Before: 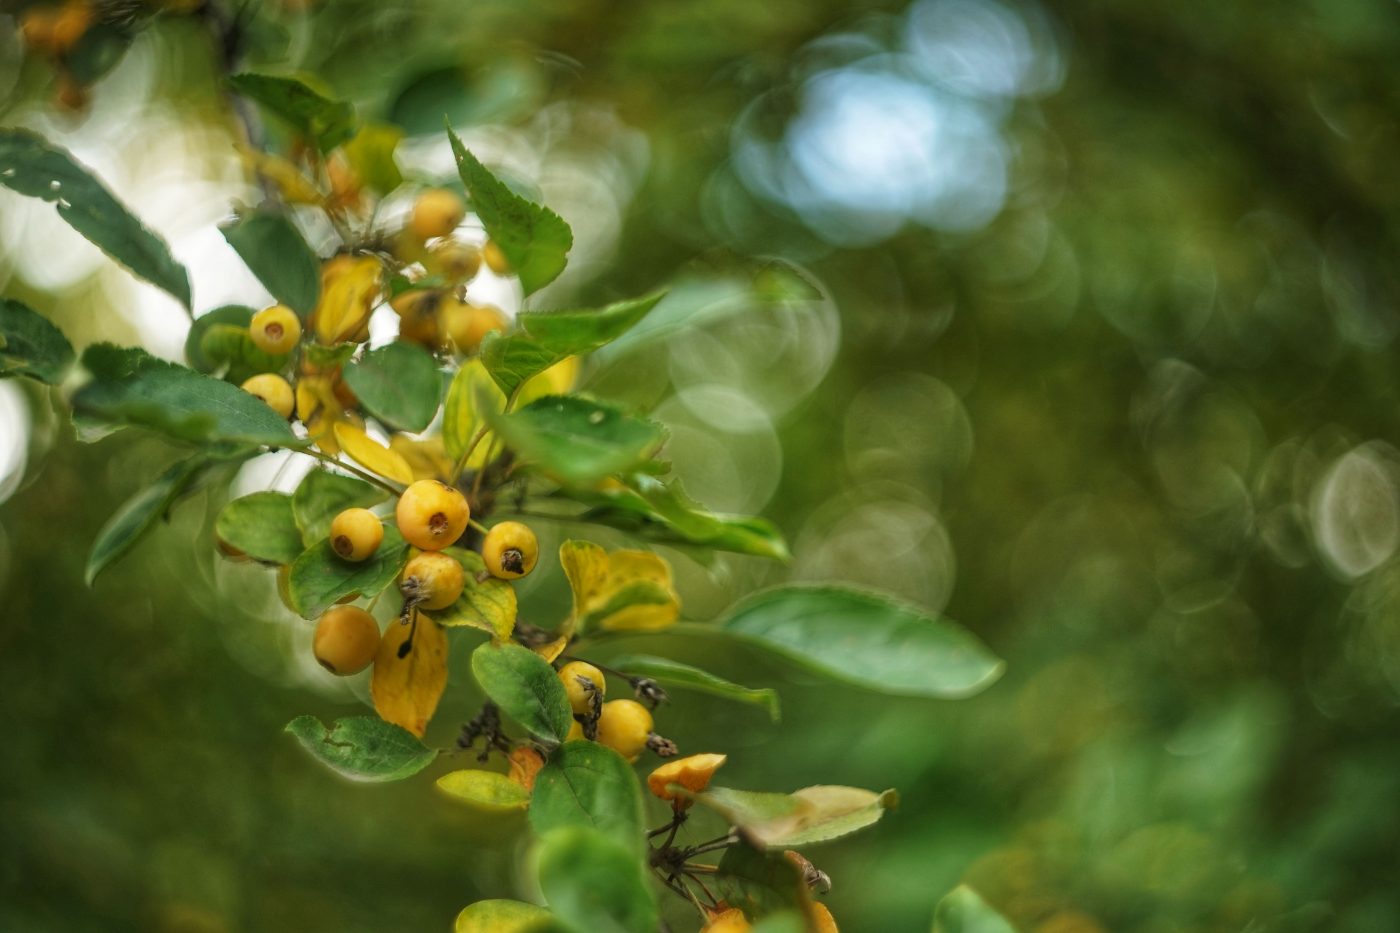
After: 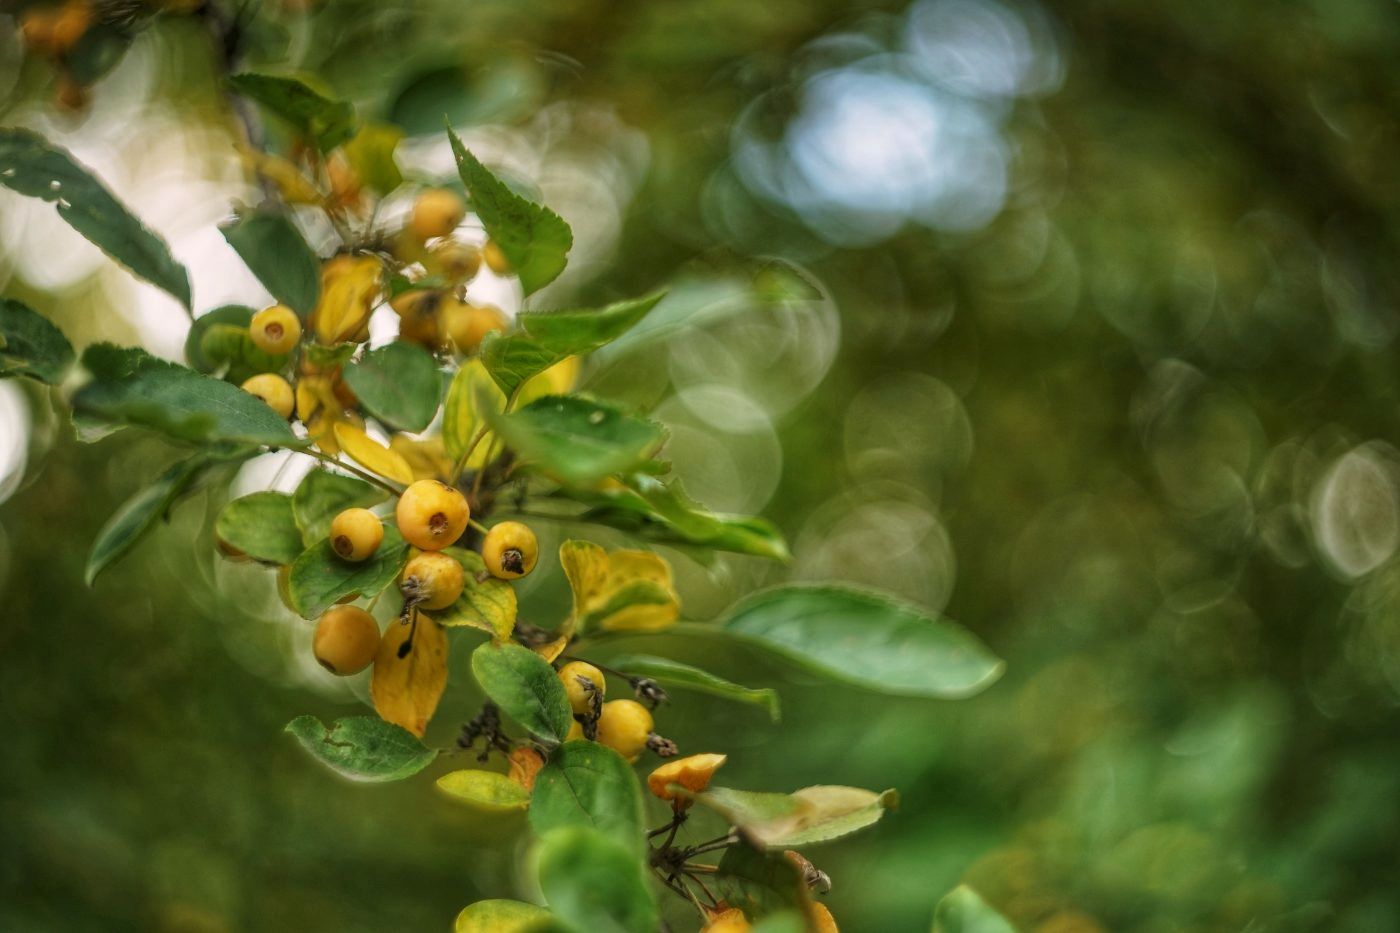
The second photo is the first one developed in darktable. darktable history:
local contrast: highlights 100%, shadows 100%, detail 120%, midtone range 0.2
graduated density: density 0.38 EV, hardness 21%, rotation -6.11°, saturation 32%
